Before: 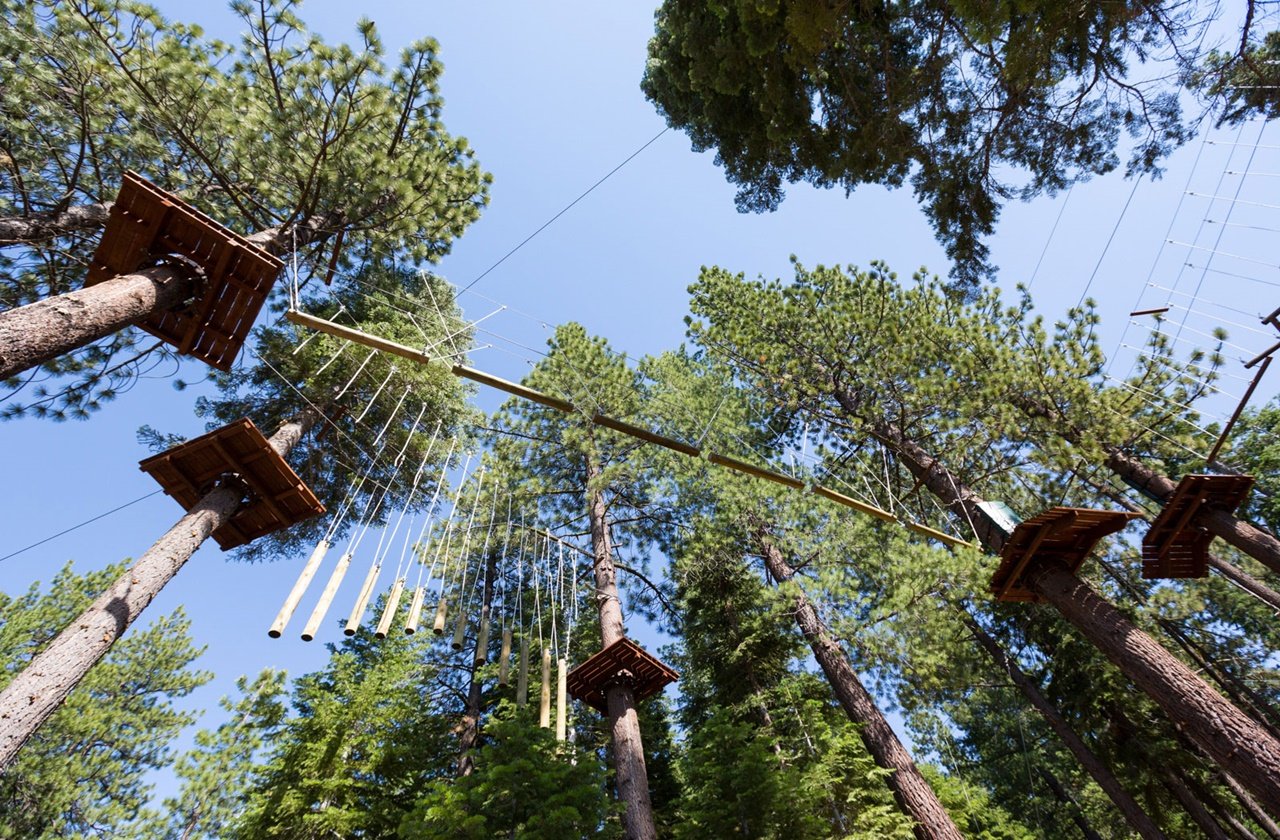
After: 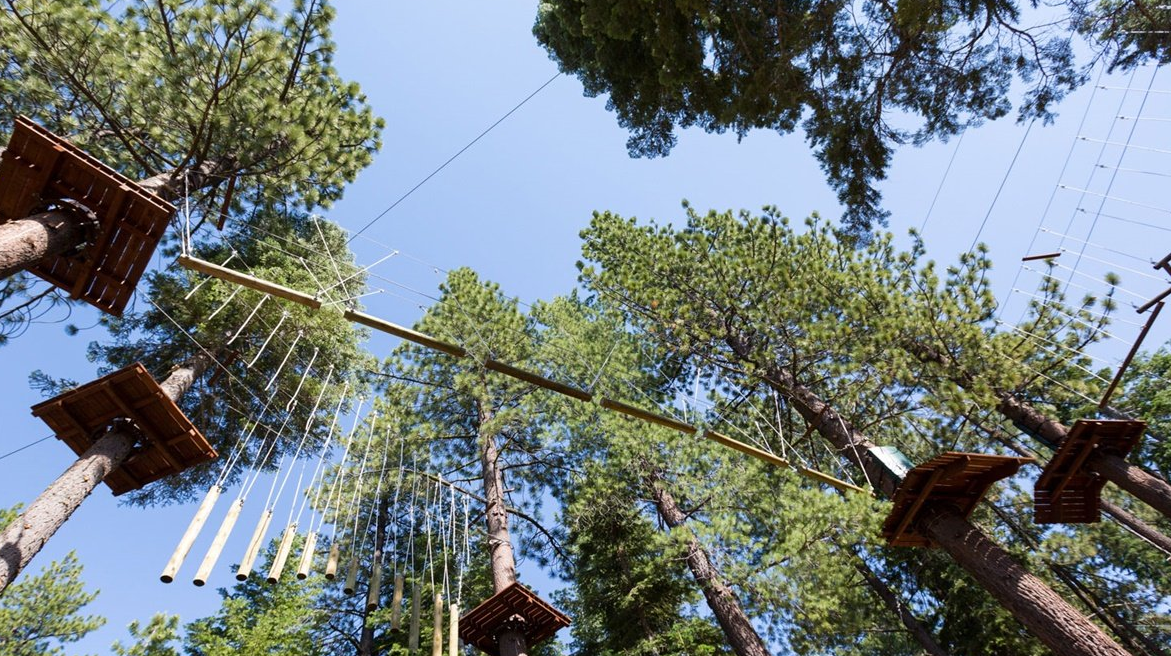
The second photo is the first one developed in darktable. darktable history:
crop: left 8.478%, top 6.602%, bottom 15.254%
